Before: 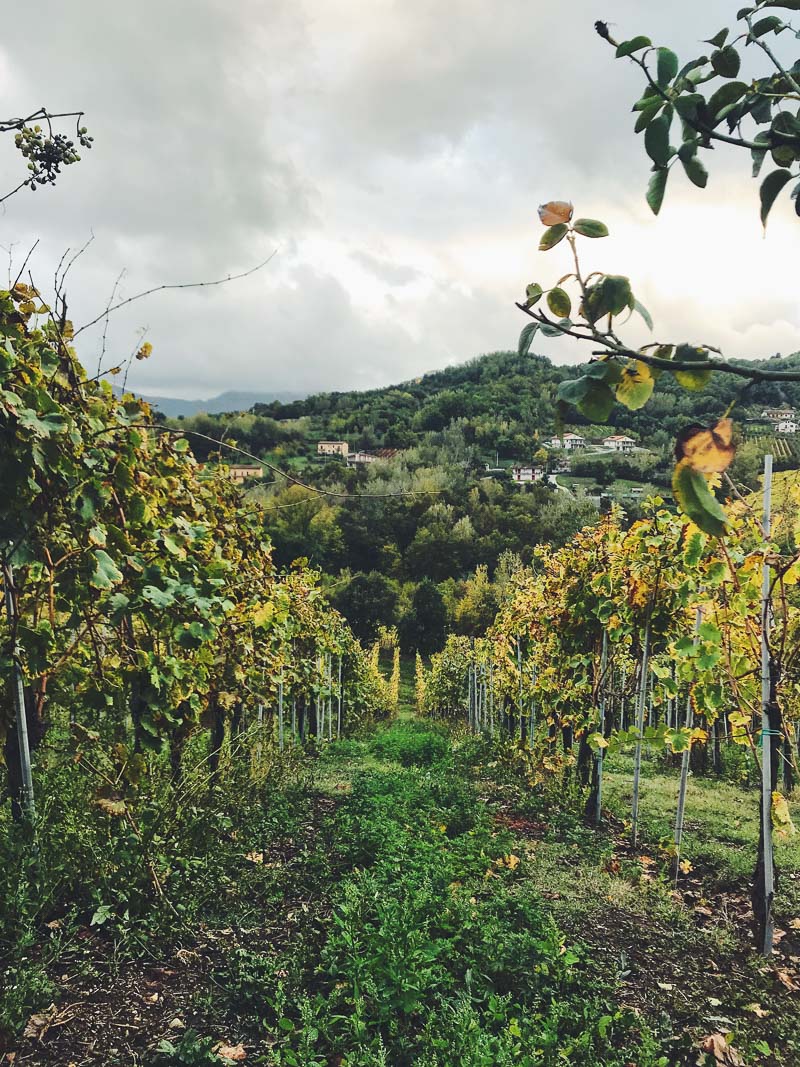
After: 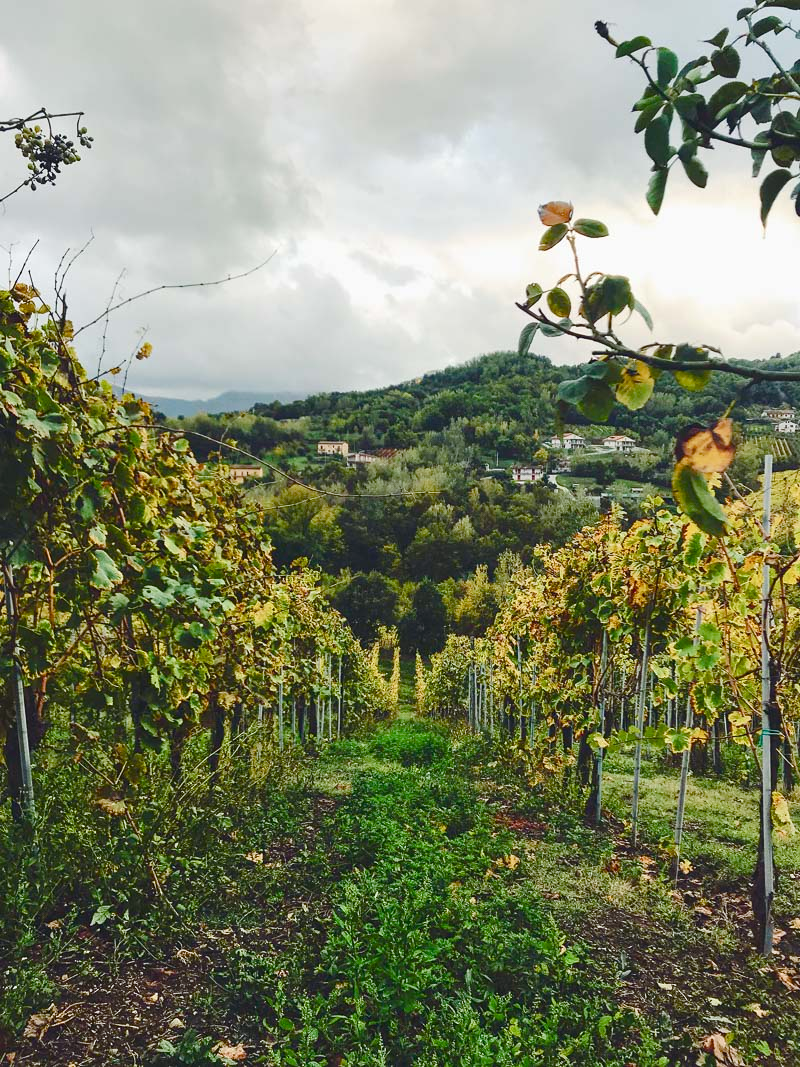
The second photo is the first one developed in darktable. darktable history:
color balance rgb: shadows lift › chroma 2.026%, shadows lift › hue 49.19°, linear chroma grading › global chroma 0.732%, perceptual saturation grading › global saturation 20%, perceptual saturation grading › highlights -49.698%, perceptual saturation grading › shadows 24.307%, global vibrance 39.18%
